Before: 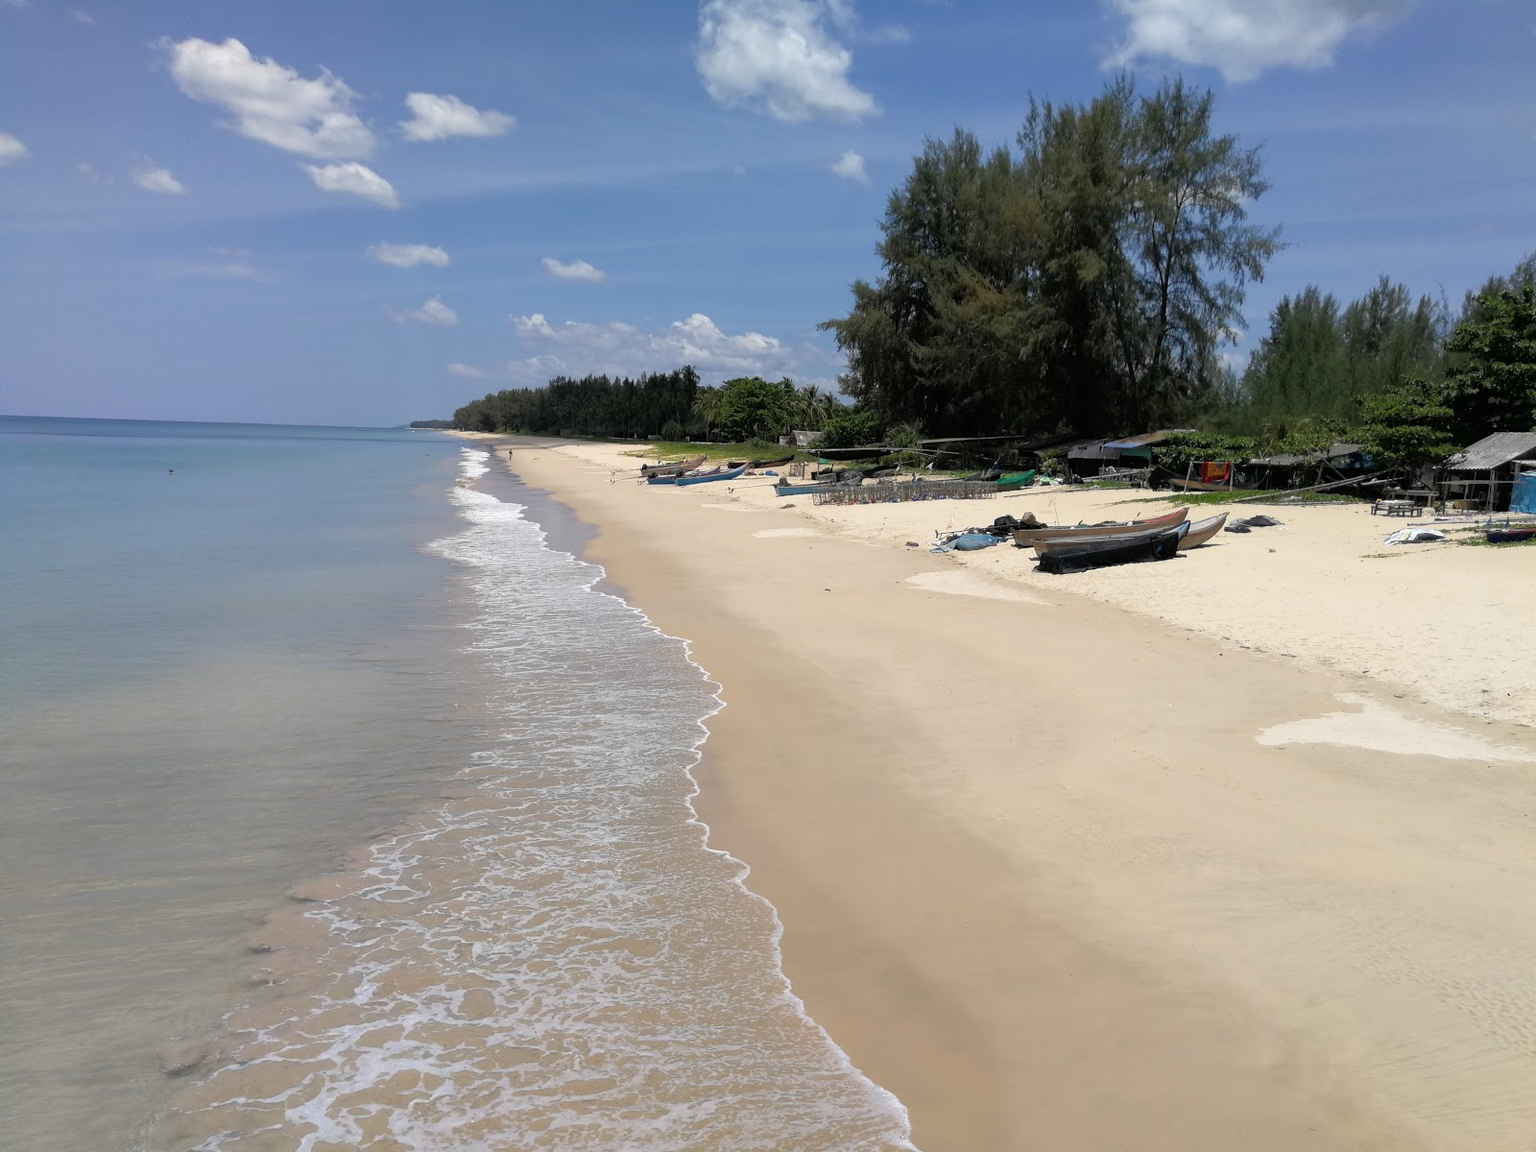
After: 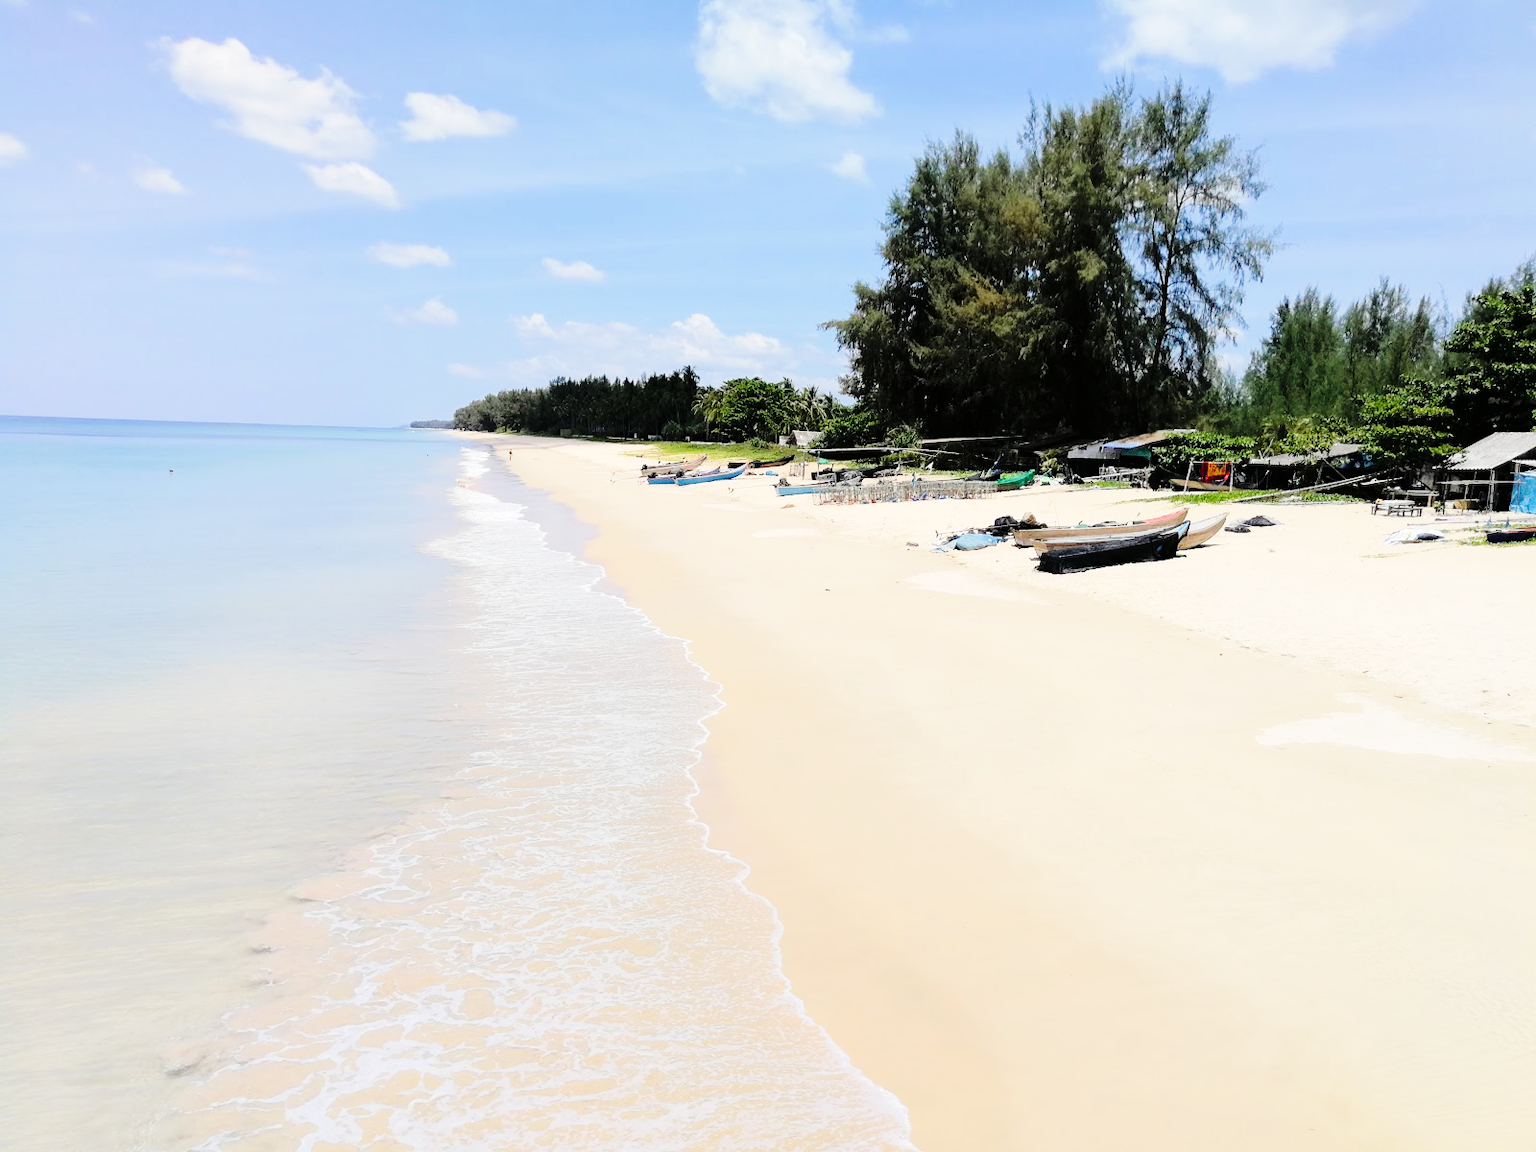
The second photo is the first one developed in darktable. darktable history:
tone equalizer: -7 EV 0.155 EV, -6 EV 0.588 EV, -5 EV 1.13 EV, -4 EV 1.3 EV, -3 EV 1.17 EV, -2 EV 0.6 EV, -1 EV 0.161 EV, edges refinement/feathering 500, mask exposure compensation -1.57 EV, preserve details no
base curve: curves: ch0 [(0, 0) (0.036, 0.025) (0.121, 0.166) (0.206, 0.329) (0.605, 0.79) (1, 1)], preserve colors none
